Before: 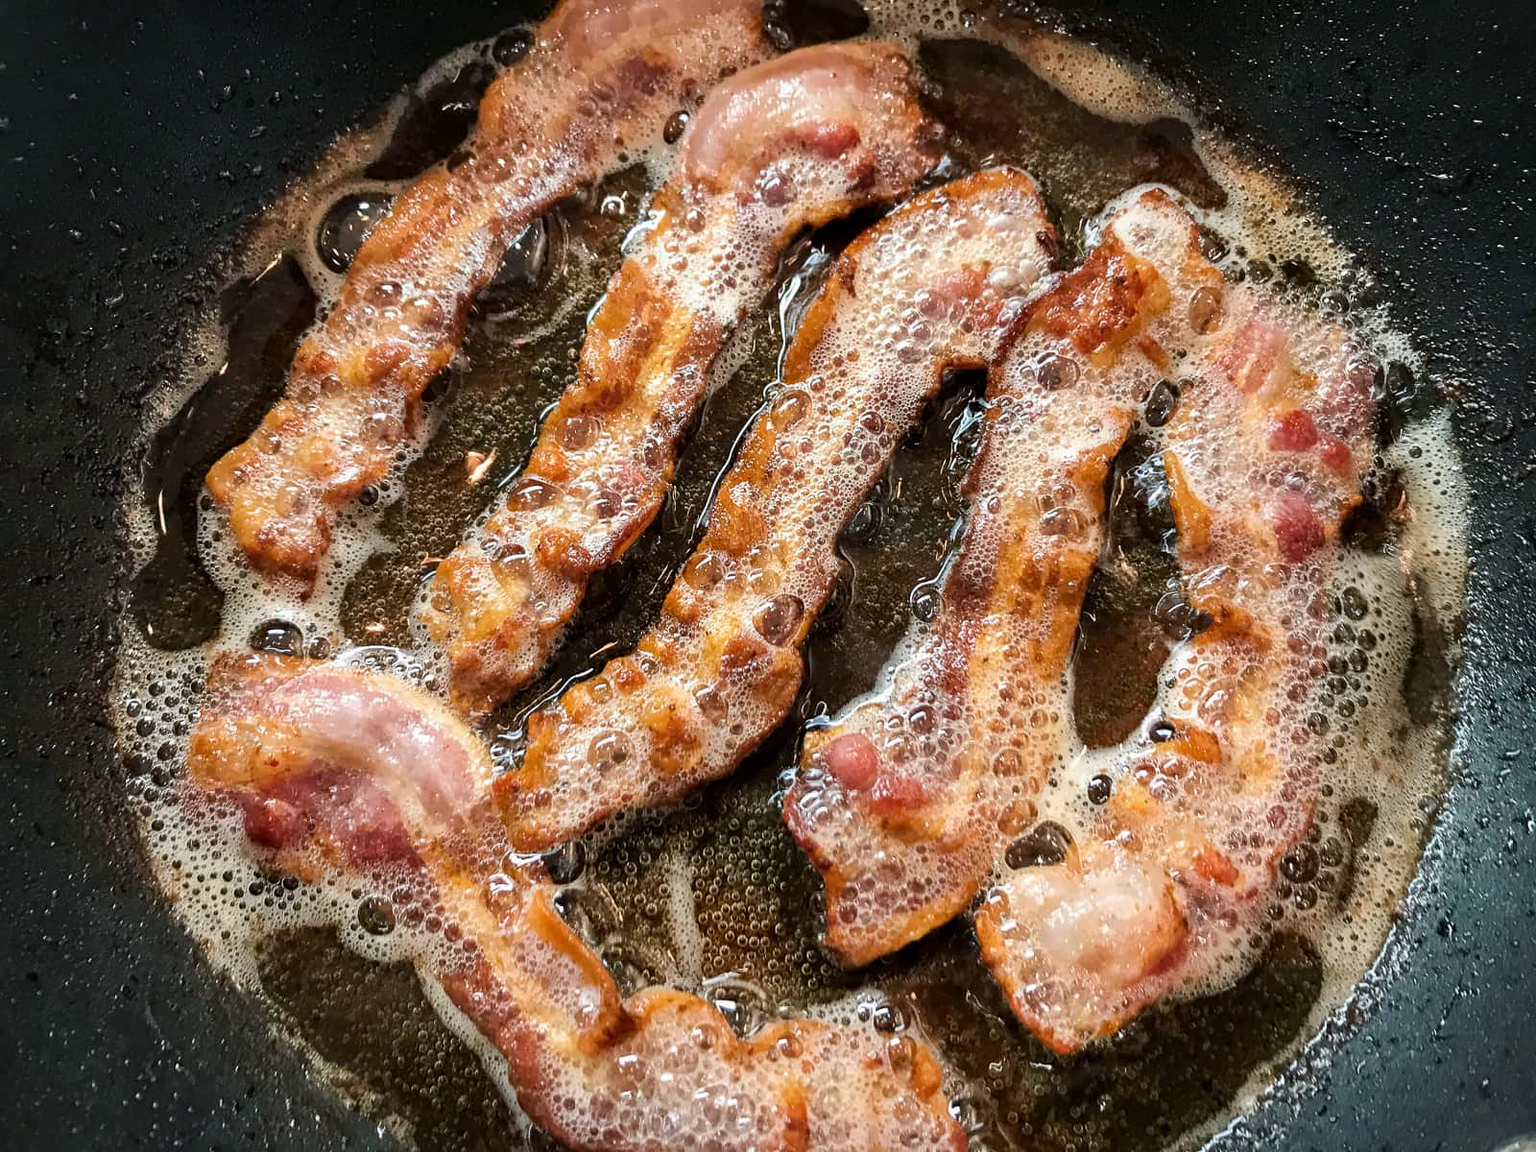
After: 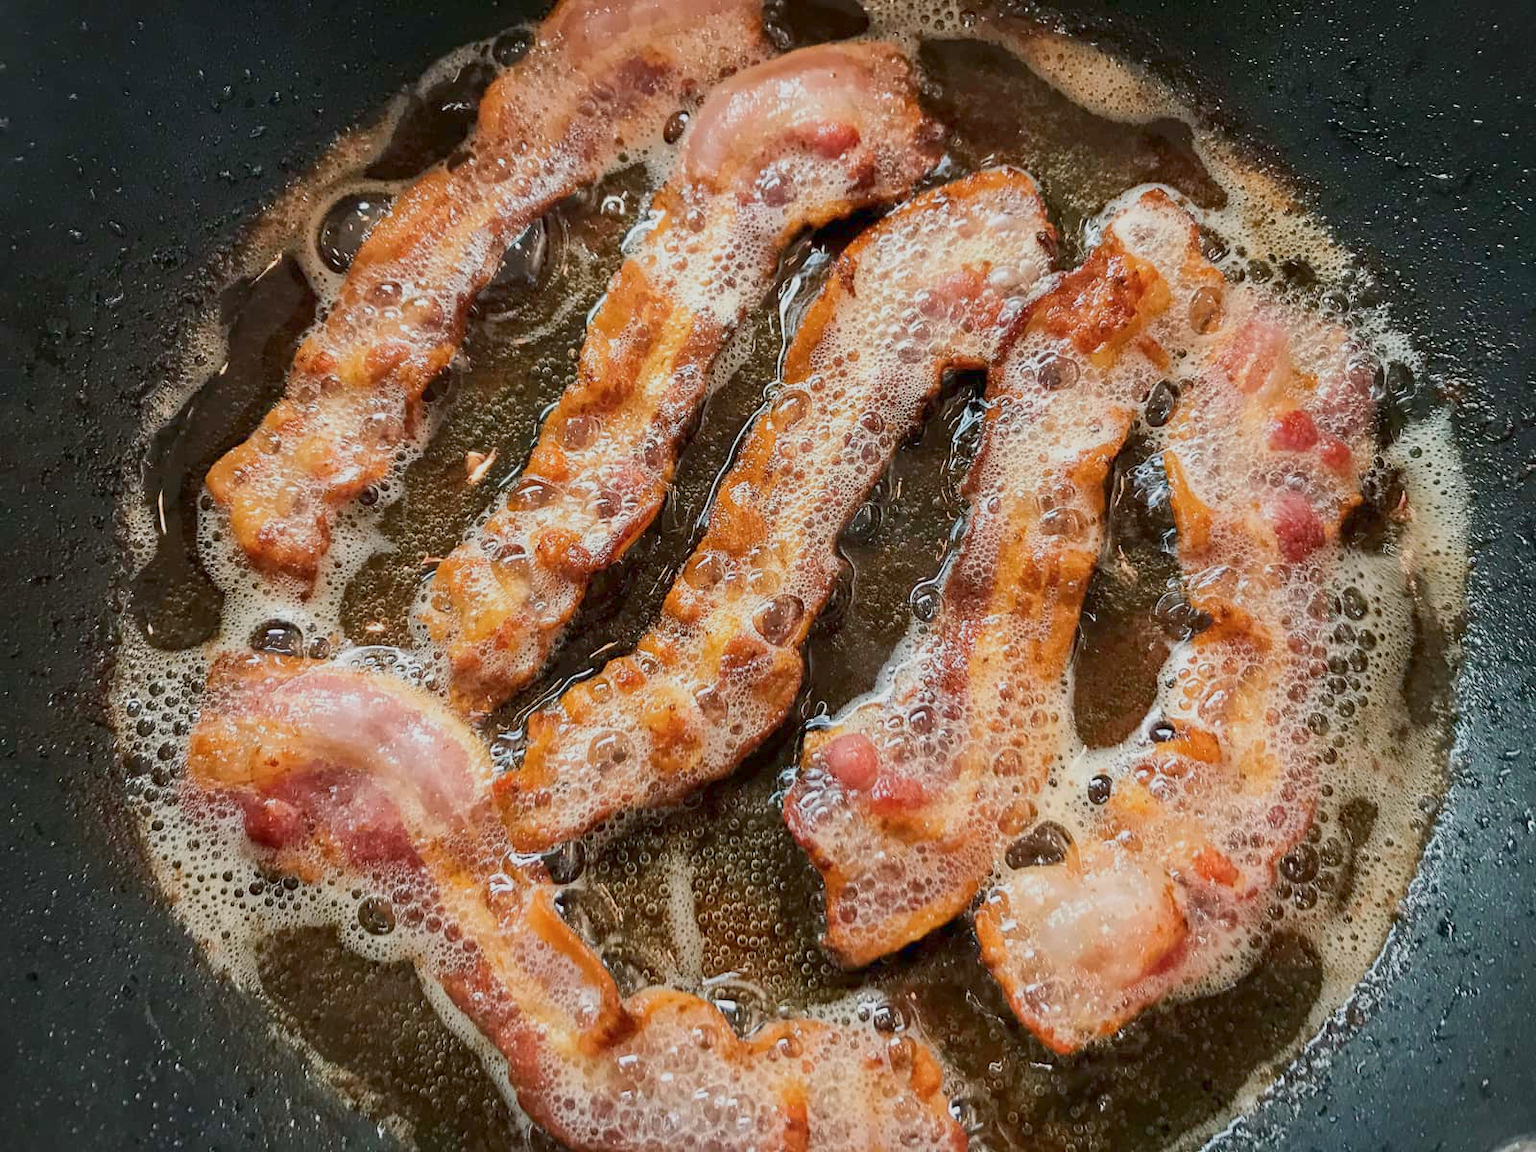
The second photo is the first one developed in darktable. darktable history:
tone equalizer: -8 EV -0.417 EV, -7 EV -0.389 EV, -6 EV -0.333 EV, -5 EV -0.222 EV, -3 EV 0.222 EV, -2 EV 0.333 EV, -1 EV 0.389 EV, +0 EV 0.417 EV, edges refinement/feathering 500, mask exposure compensation -1.57 EV, preserve details no
color balance rgb: contrast -30%
